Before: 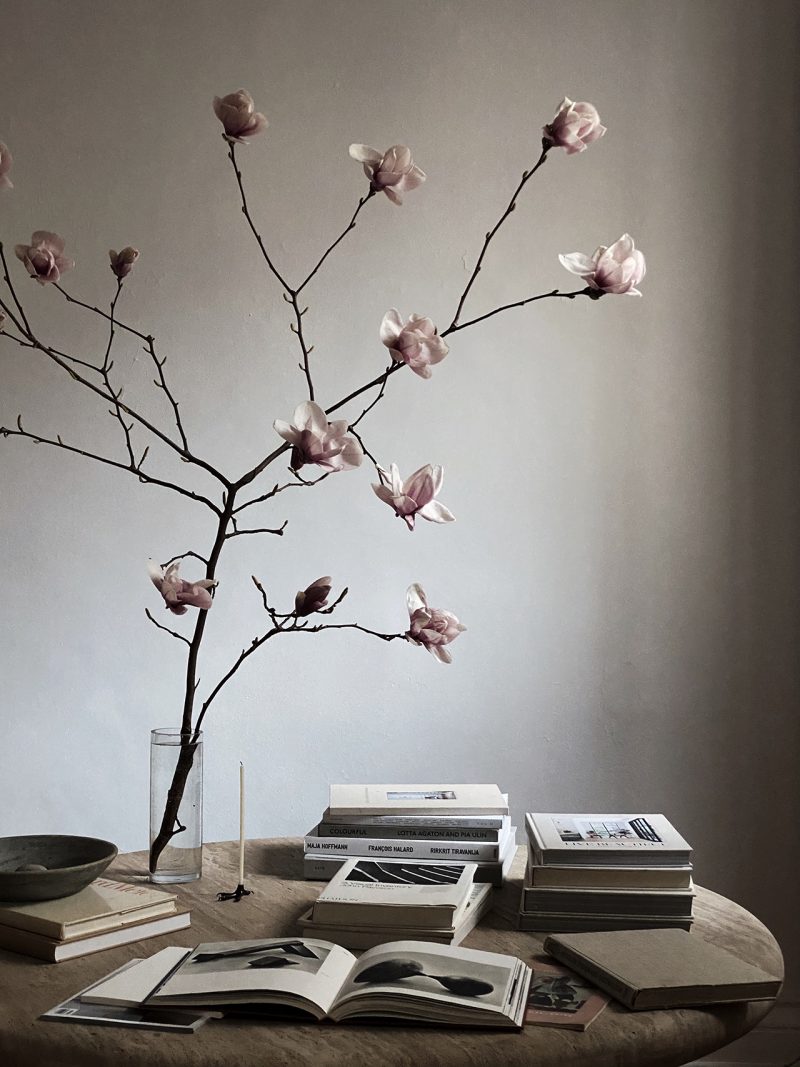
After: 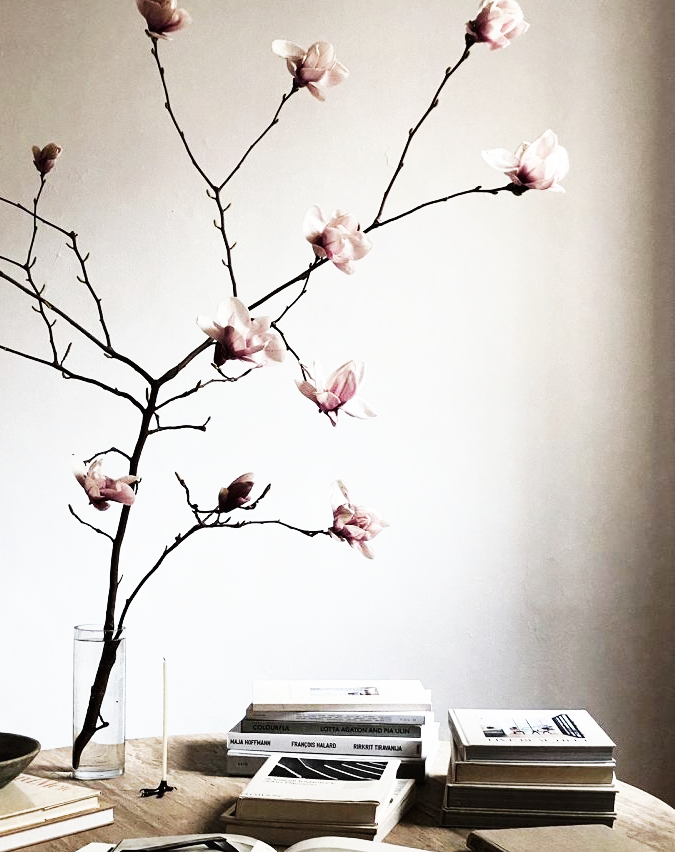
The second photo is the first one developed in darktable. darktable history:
base curve: curves: ch0 [(0, 0) (0.007, 0.004) (0.027, 0.03) (0.046, 0.07) (0.207, 0.54) (0.442, 0.872) (0.673, 0.972) (1, 1)], preserve colors none
crop and rotate: left 9.662%, top 9.748%, right 5.904%, bottom 10.324%
tone equalizer: on, module defaults
